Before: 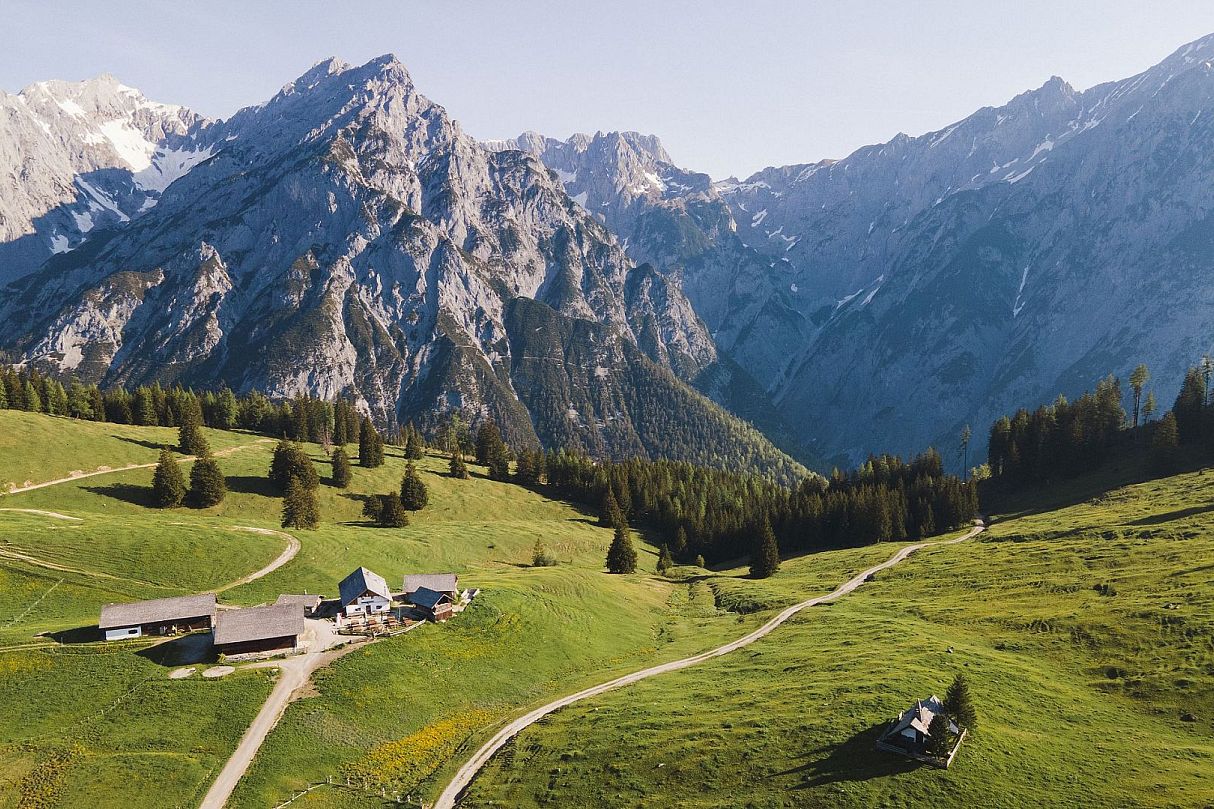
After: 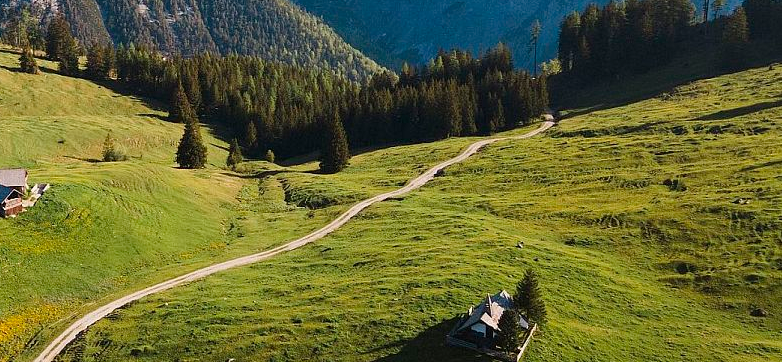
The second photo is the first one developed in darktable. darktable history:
local contrast: mode bilateral grid, contrast 20, coarseness 50, detail 102%, midtone range 0.2
crop and rotate: left 35.509%, top 50.238%, bottom 4.934%
